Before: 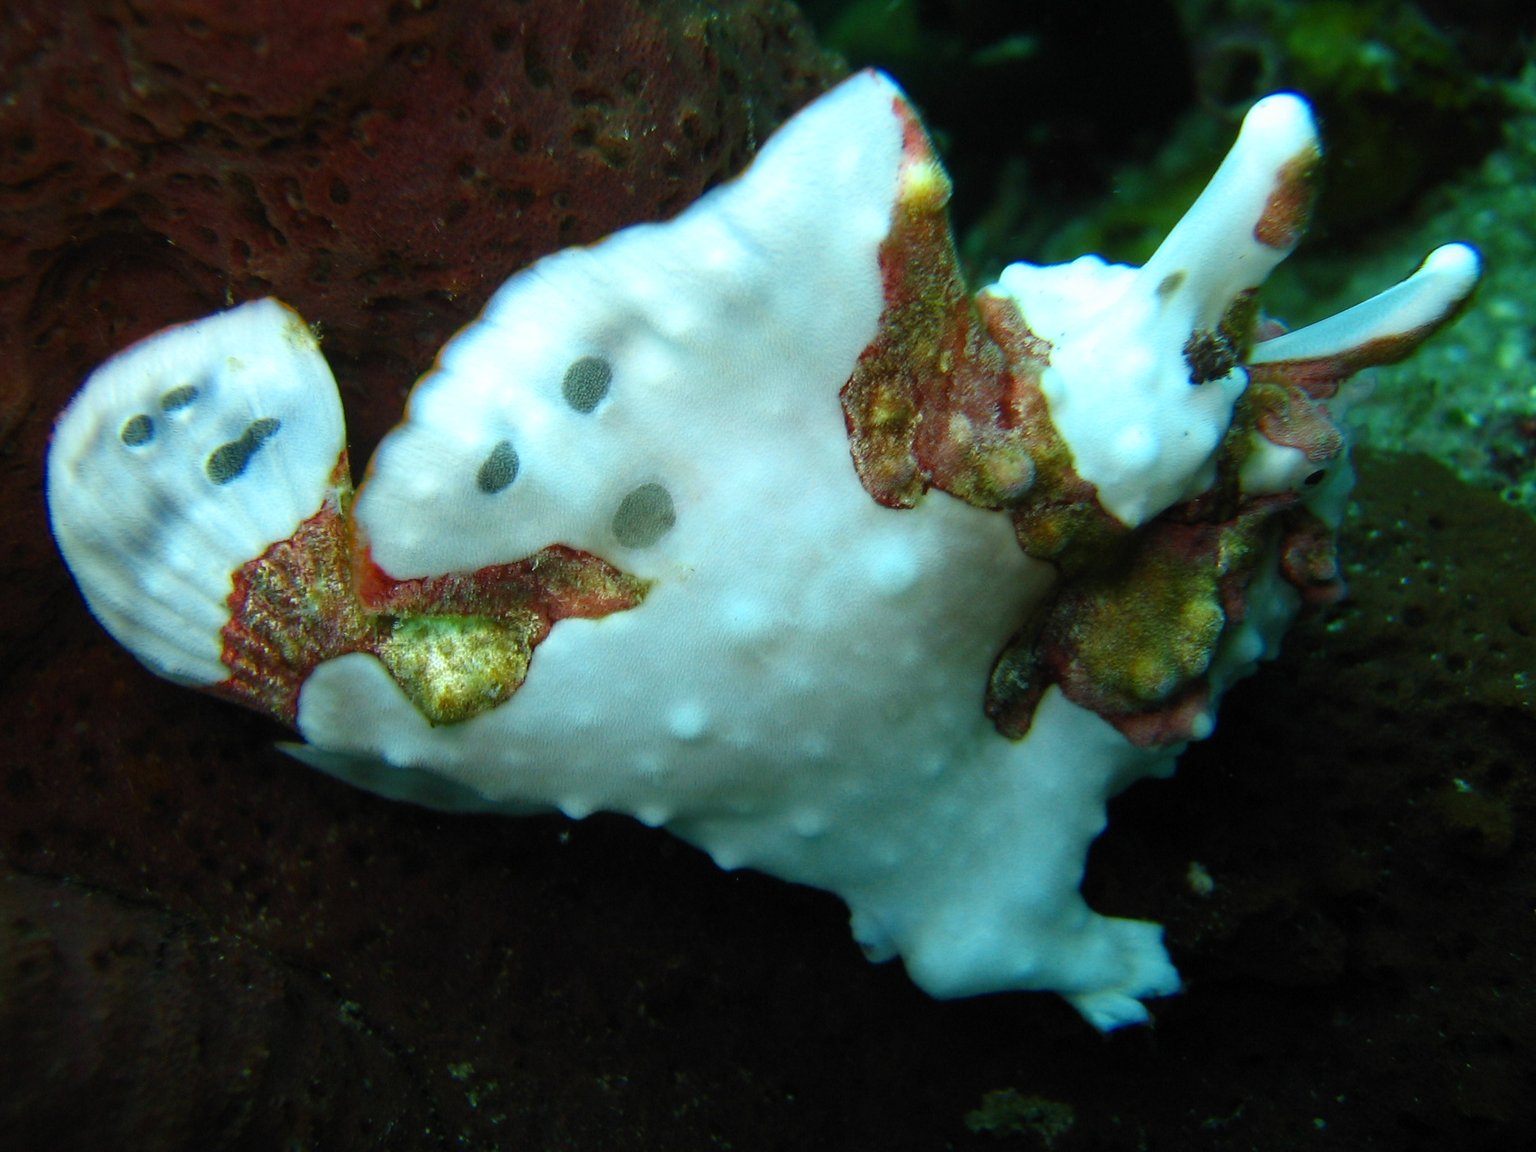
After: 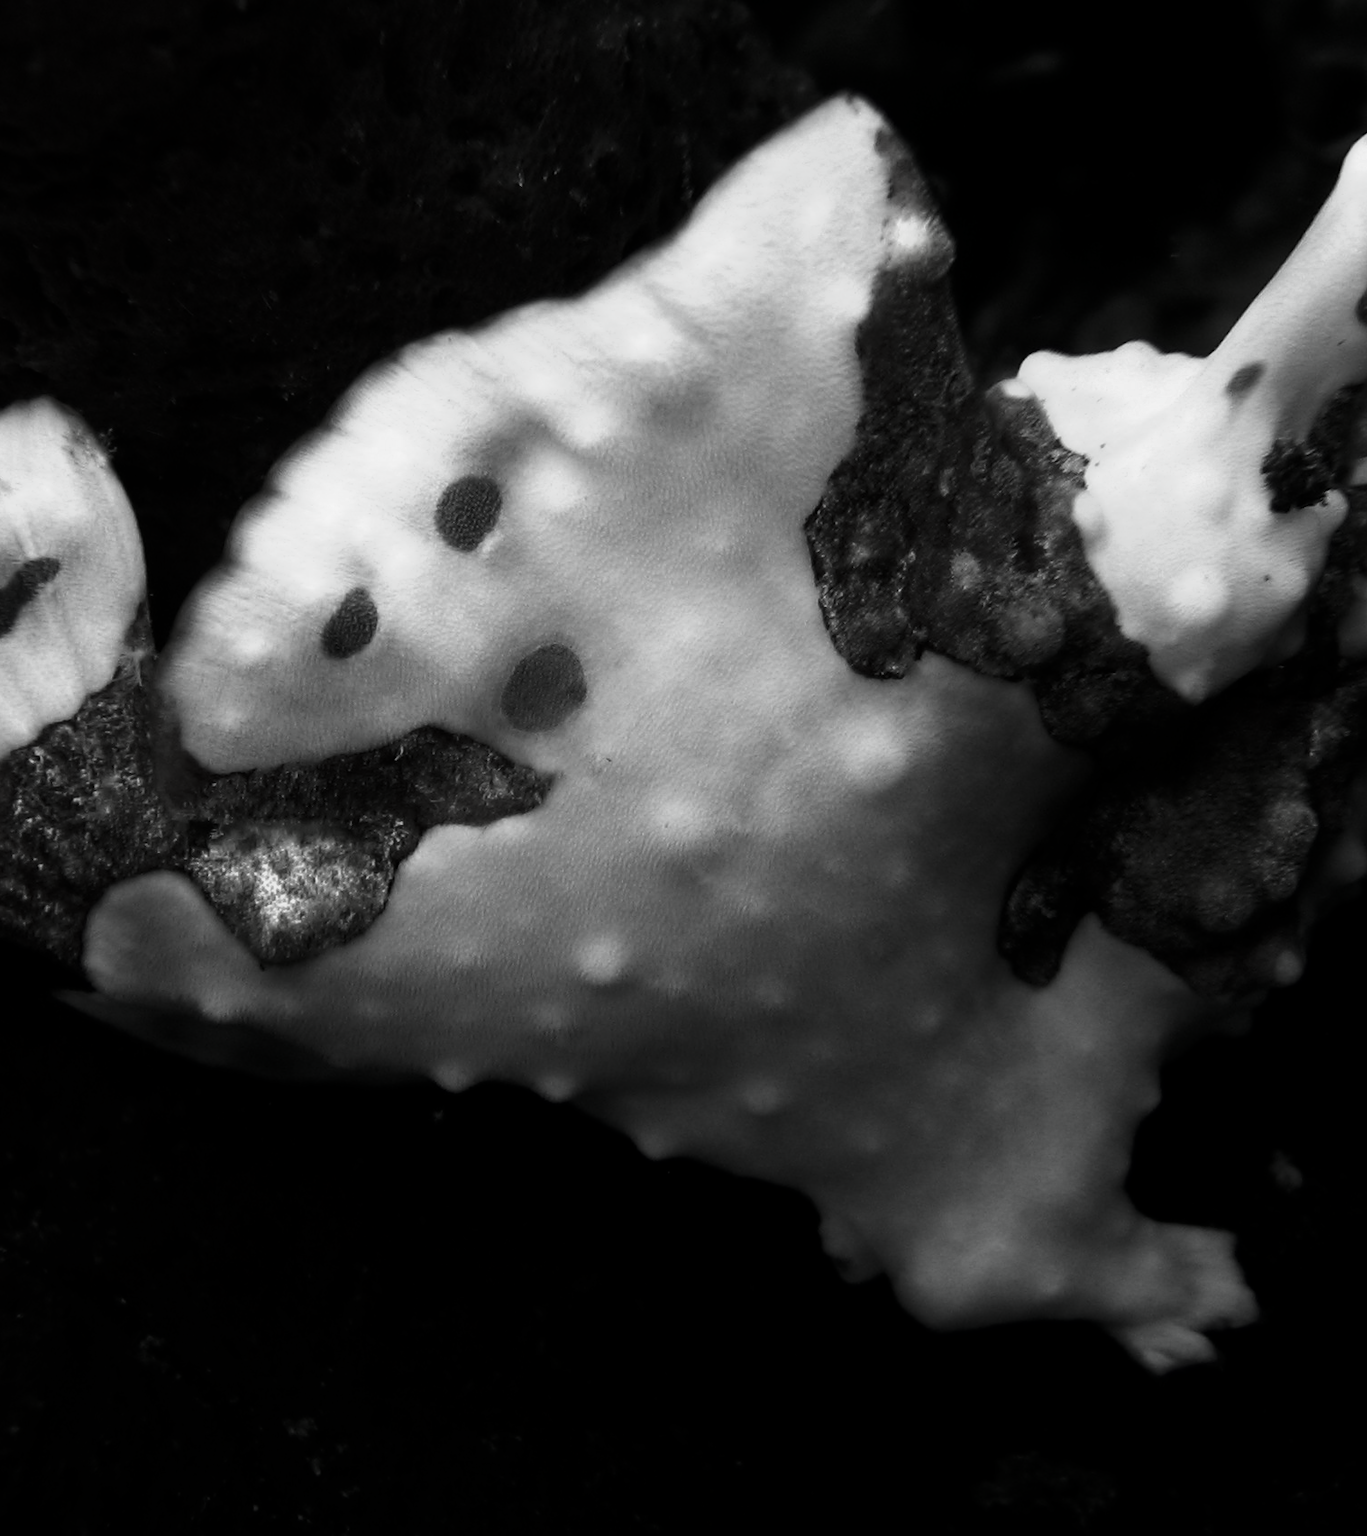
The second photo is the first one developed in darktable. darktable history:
contrast brightness saturation: contrast -0.028, brightness -0.602, saturation -0.986
crop: left 15.386%, right 17.805%
